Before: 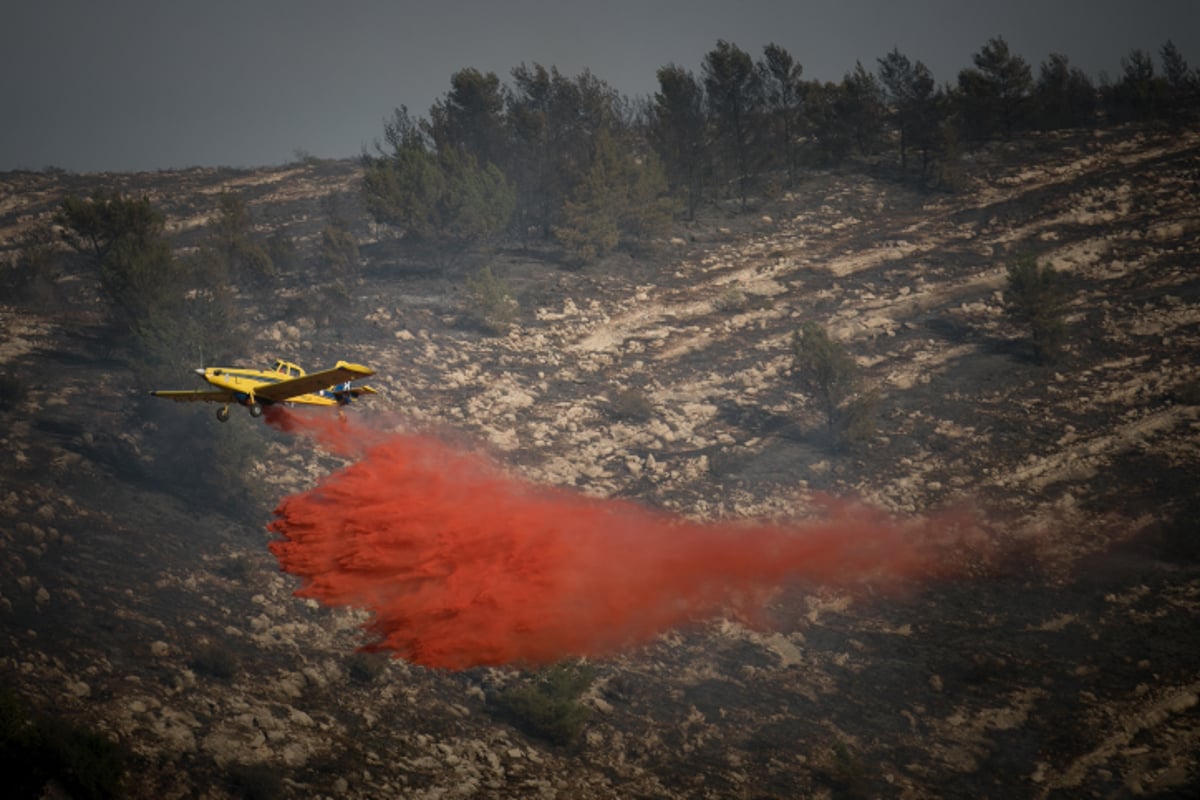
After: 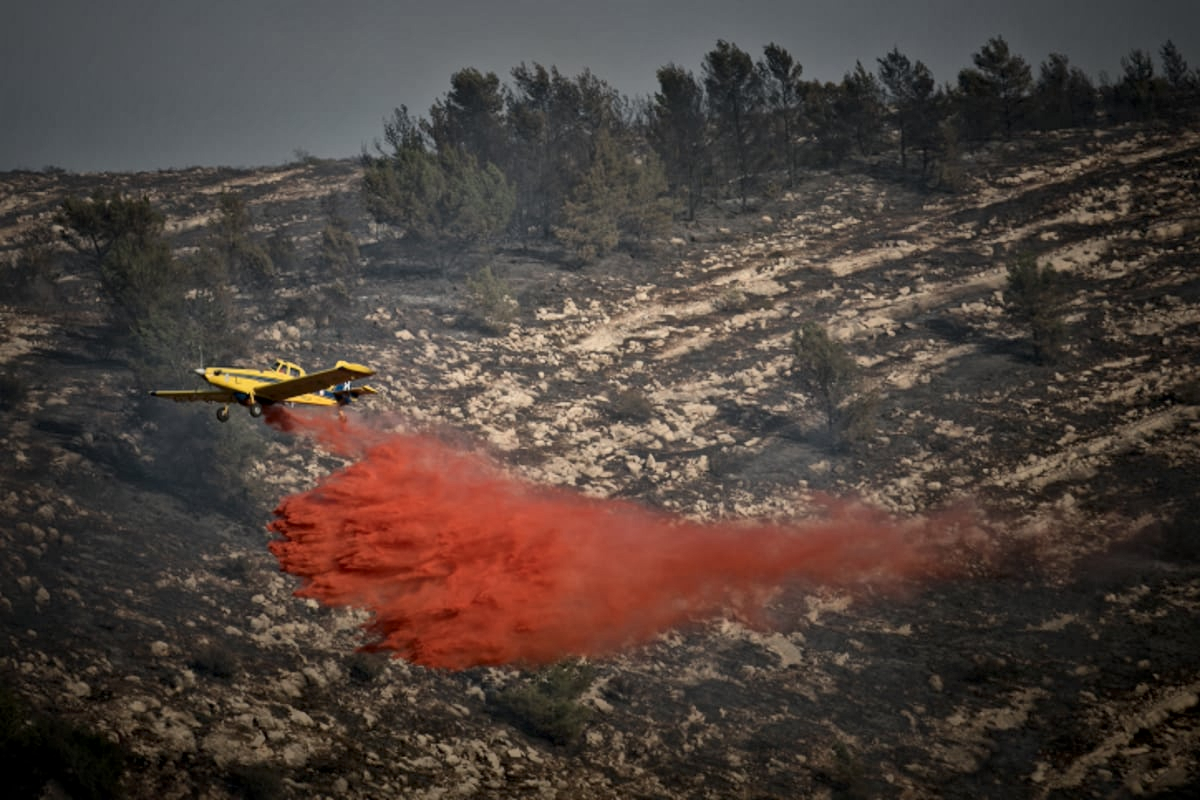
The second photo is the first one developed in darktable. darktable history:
local contrast: mode bilateral grid, contrast 21, coarseness 18, detail 164%, midtone range 0.2
